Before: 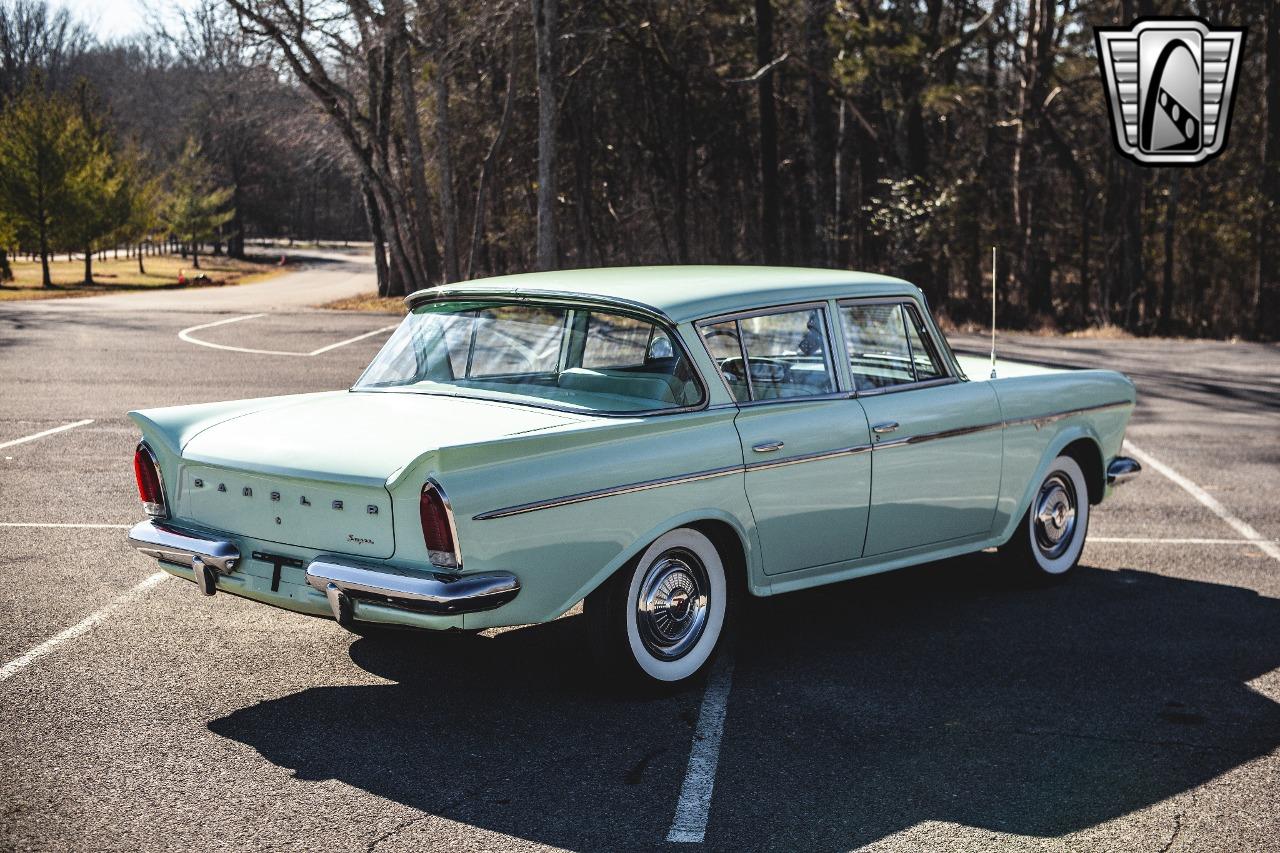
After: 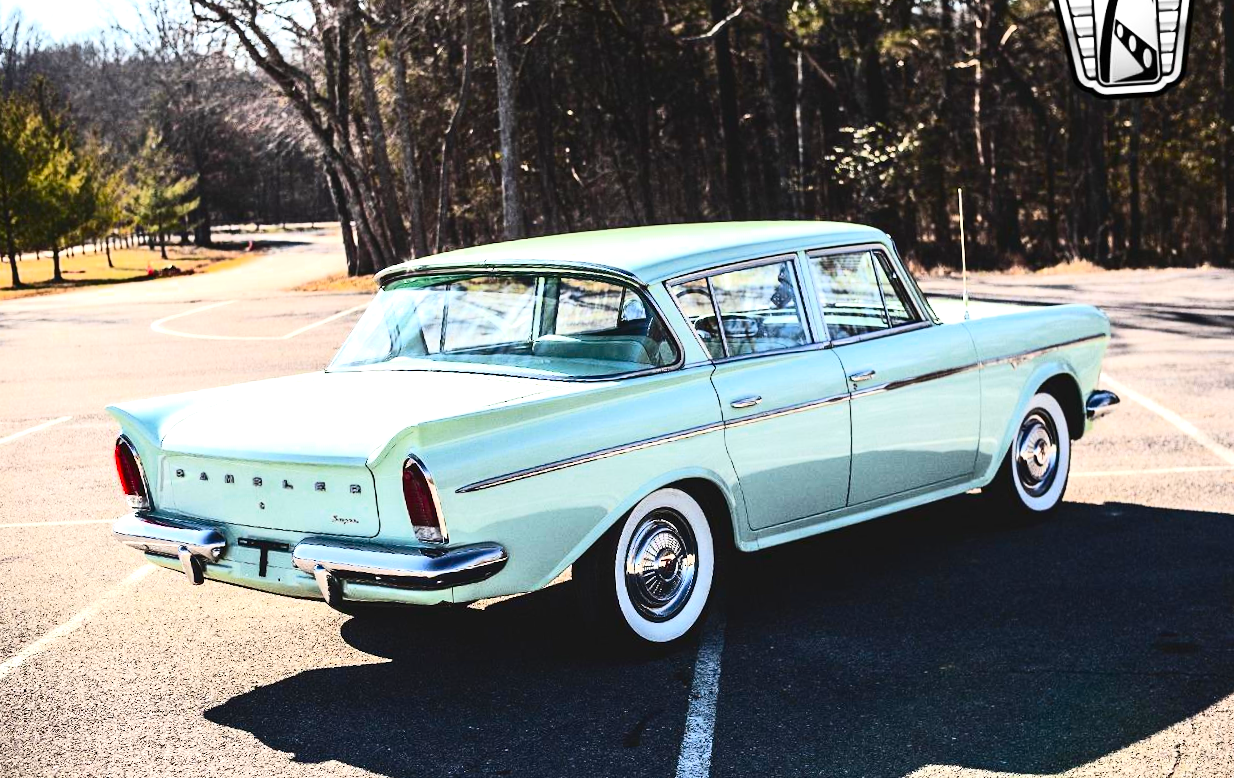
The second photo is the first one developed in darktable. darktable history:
exposure: black level correction 0, exposure 0.9 EV, compensate highlight preservation false
rotate and perspective: rotation -3.52°, crop left 0.036, crop right 0.964, crop top 0.081, crop bottom 0.919
color zones: curves: ch0 [(0, 0.444) (0.143, 0.442) (0.286, 0.441) (0.429, 0.441) (0.571, 0.441) (0.714, 0.441) (0.857, 0.442) (1, 0.444)]
contrast brightness saturation: contrast 0.4, brightness 0.1, saturation 0.21
